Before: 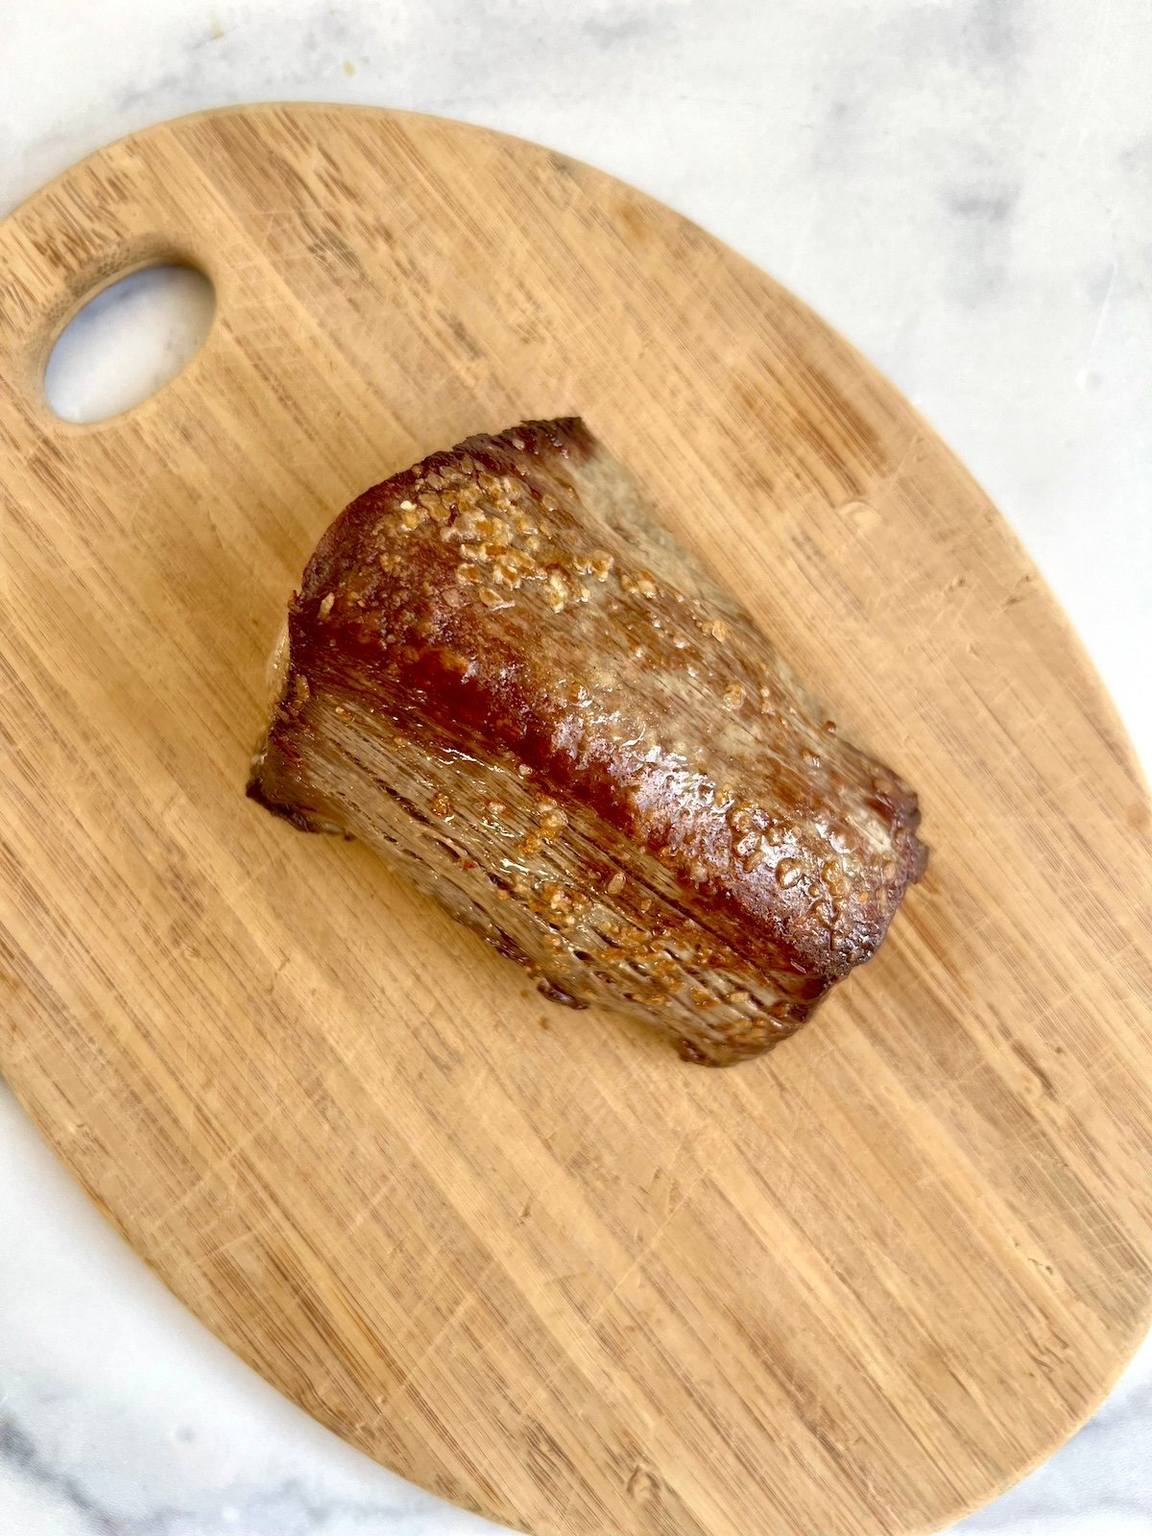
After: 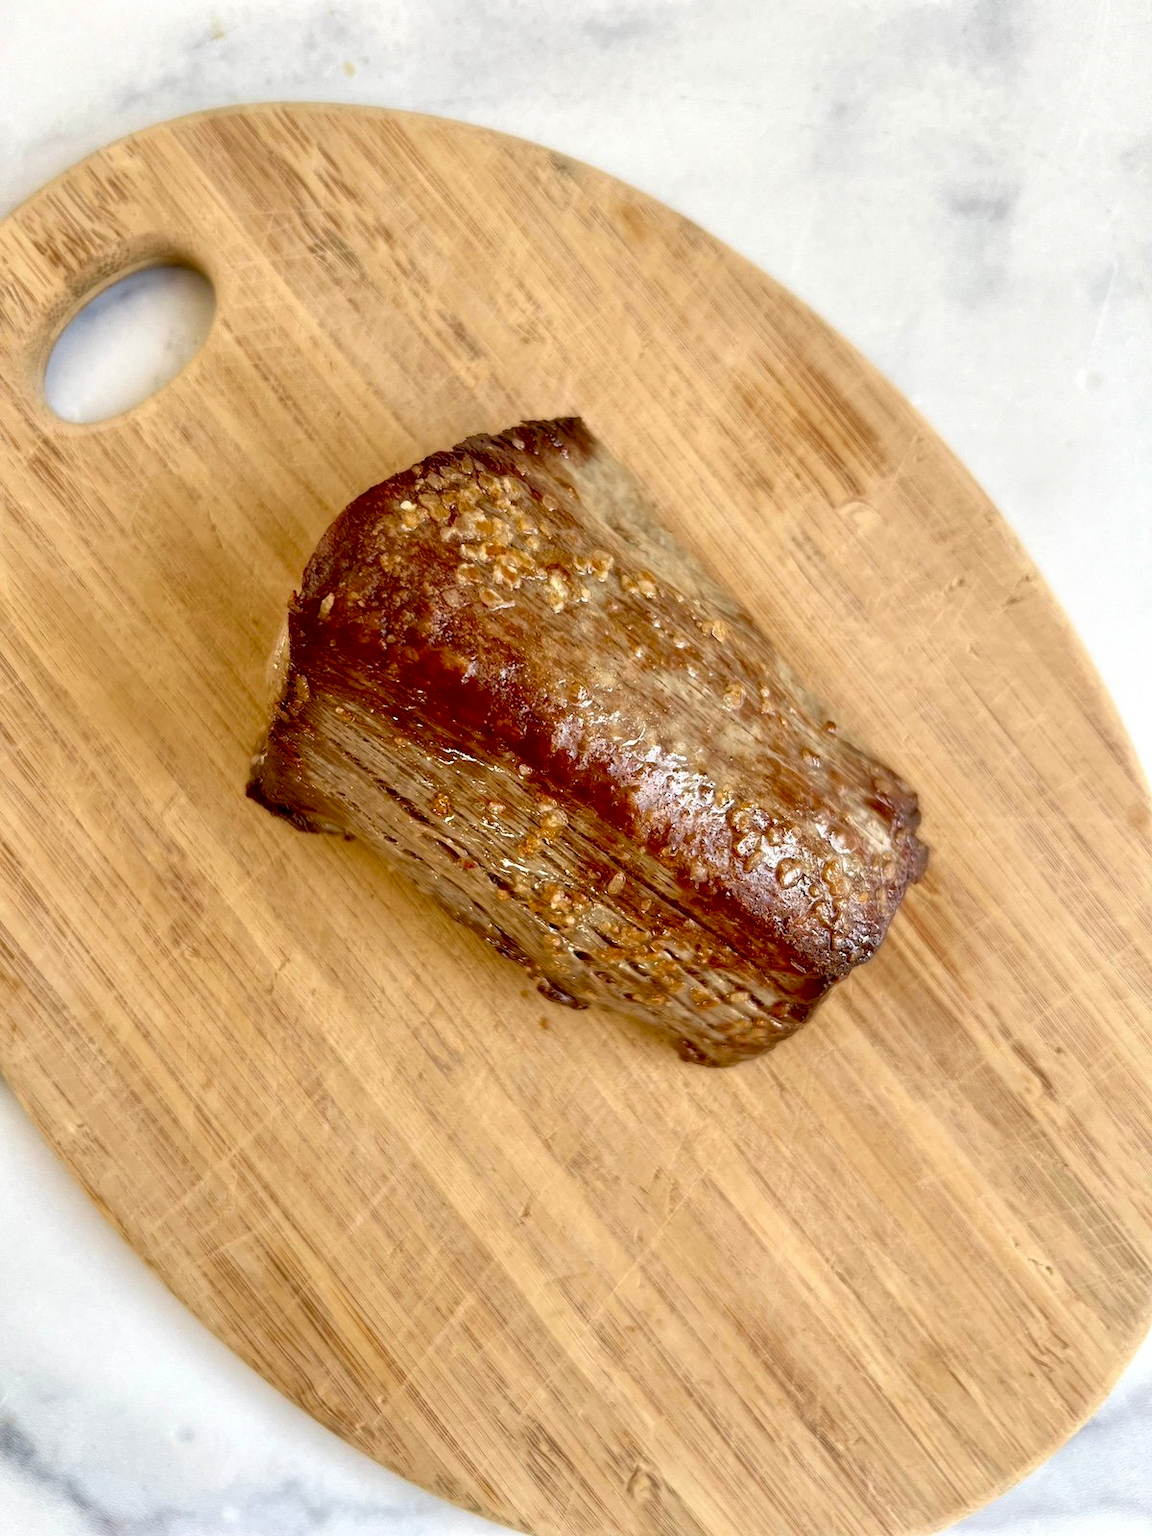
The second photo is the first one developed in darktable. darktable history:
exposure: black level correction 0.009, compensate highlight preservation false
